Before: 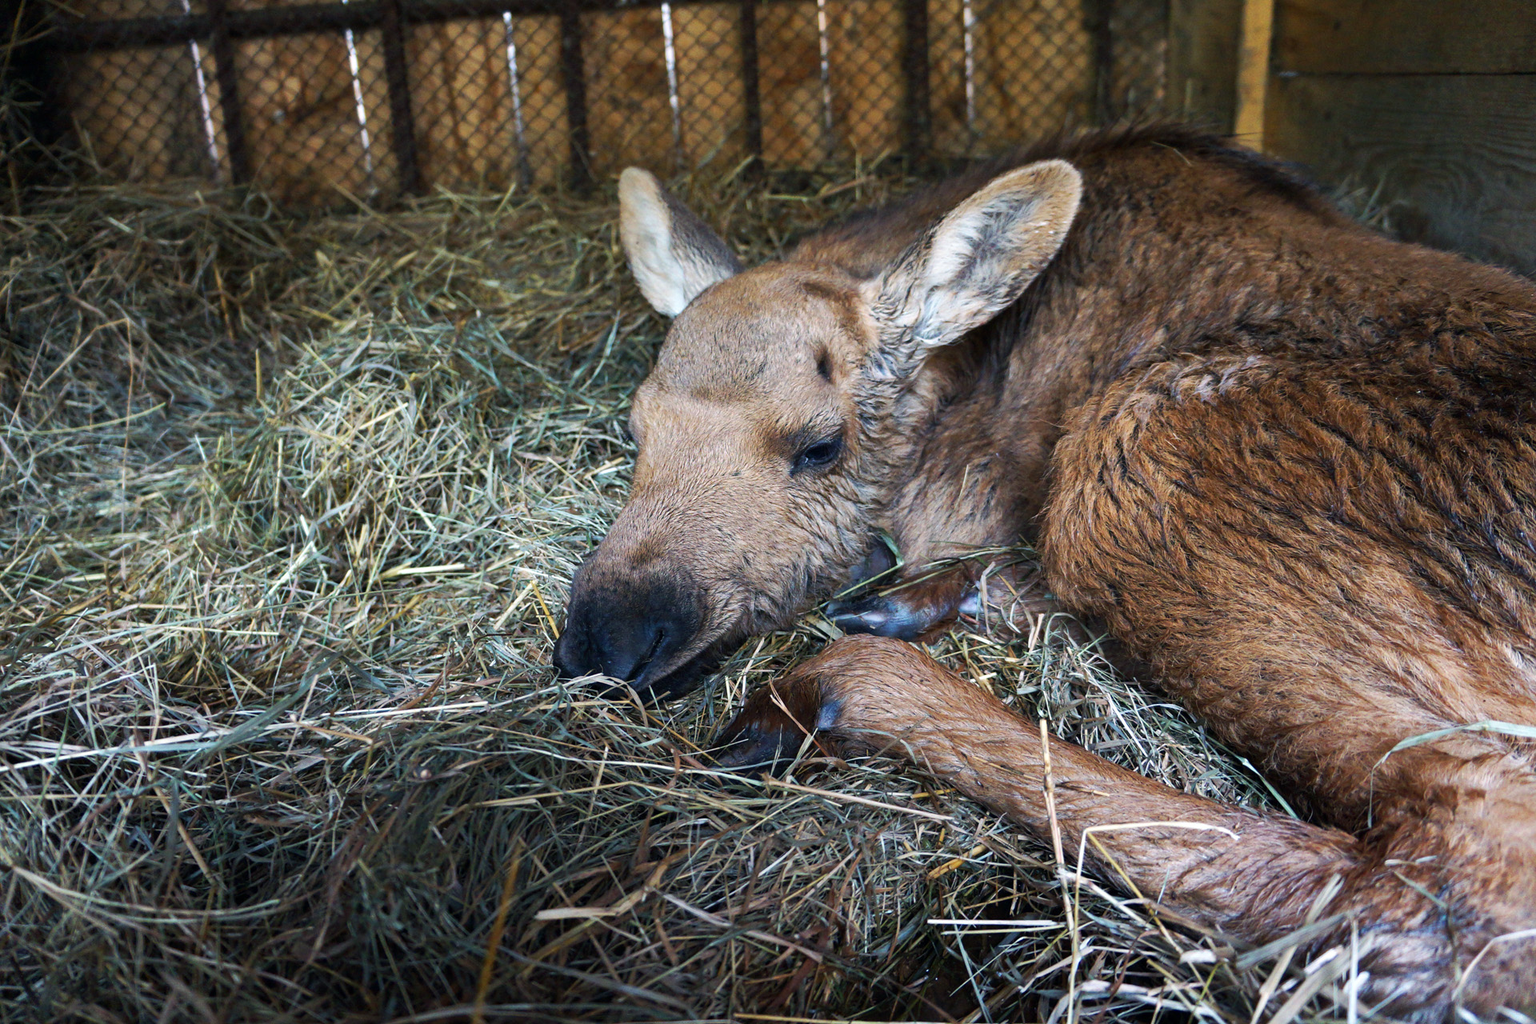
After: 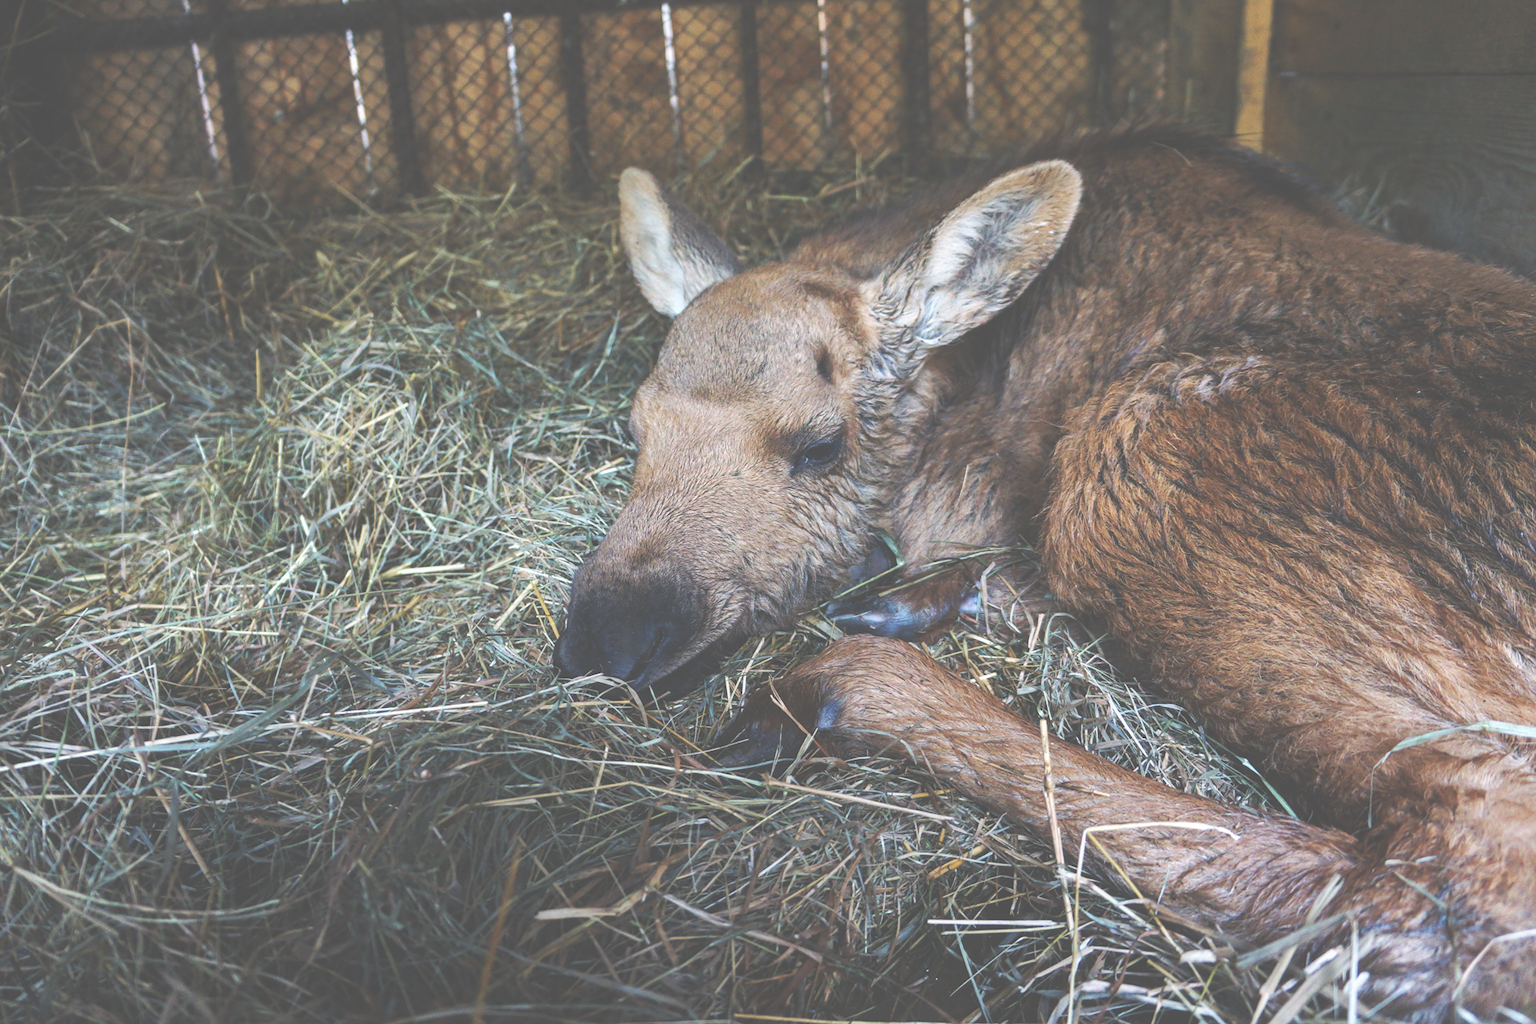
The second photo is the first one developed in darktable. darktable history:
exposure: black level correction -0.087, compensate highlight preservation false
local contrast: detail 110%
